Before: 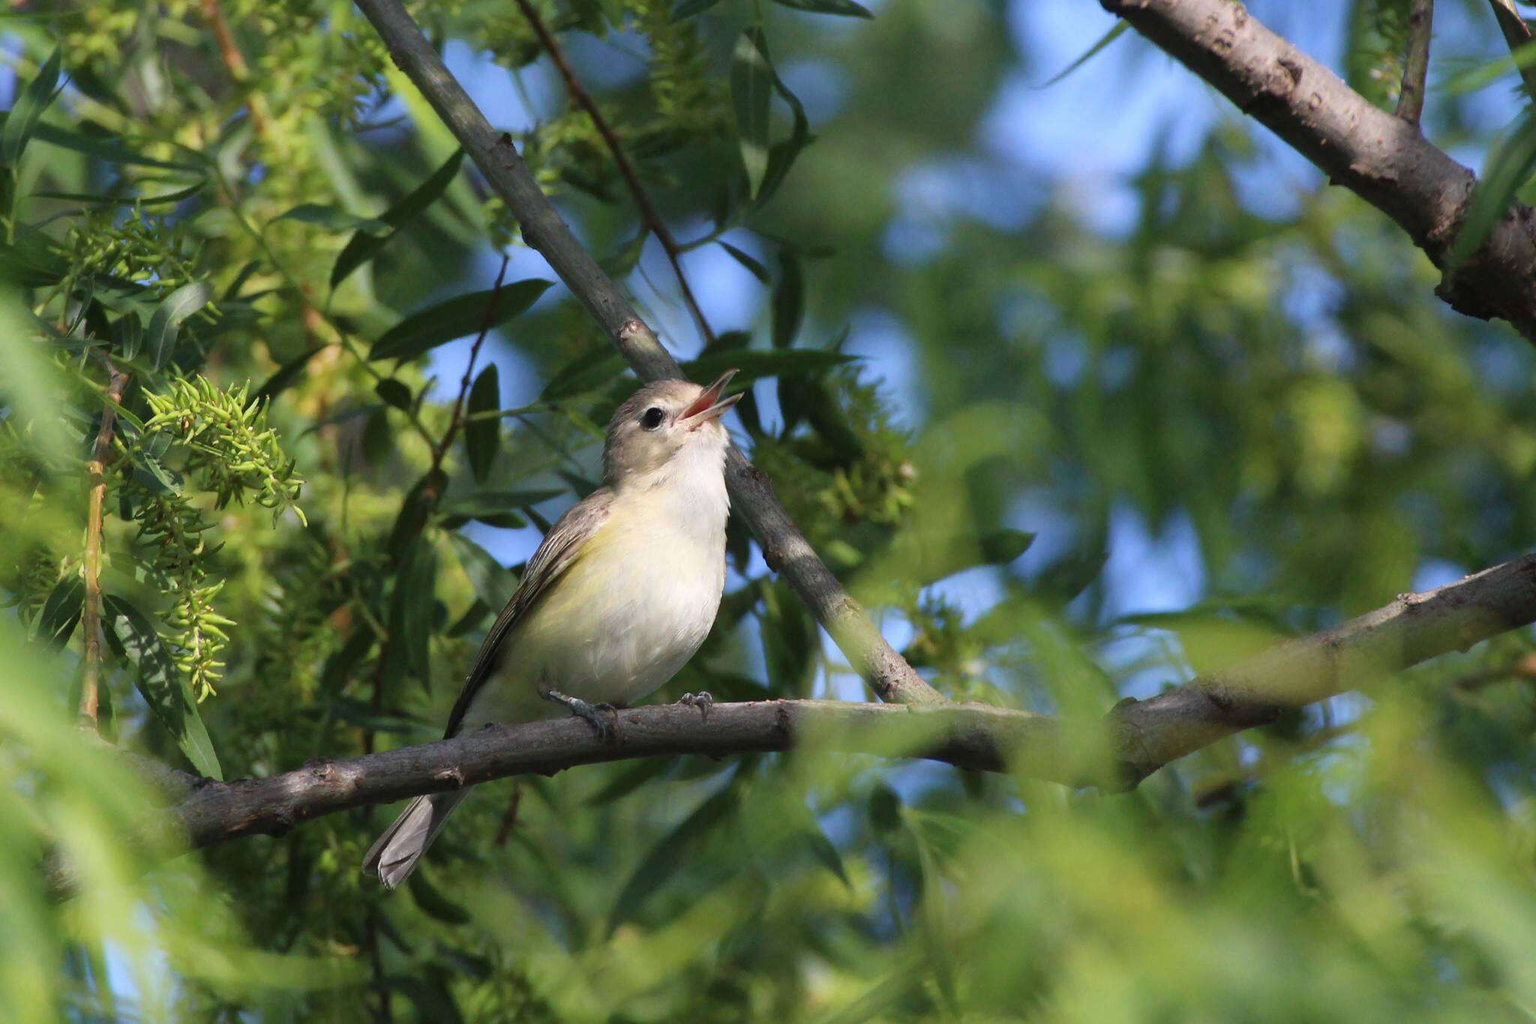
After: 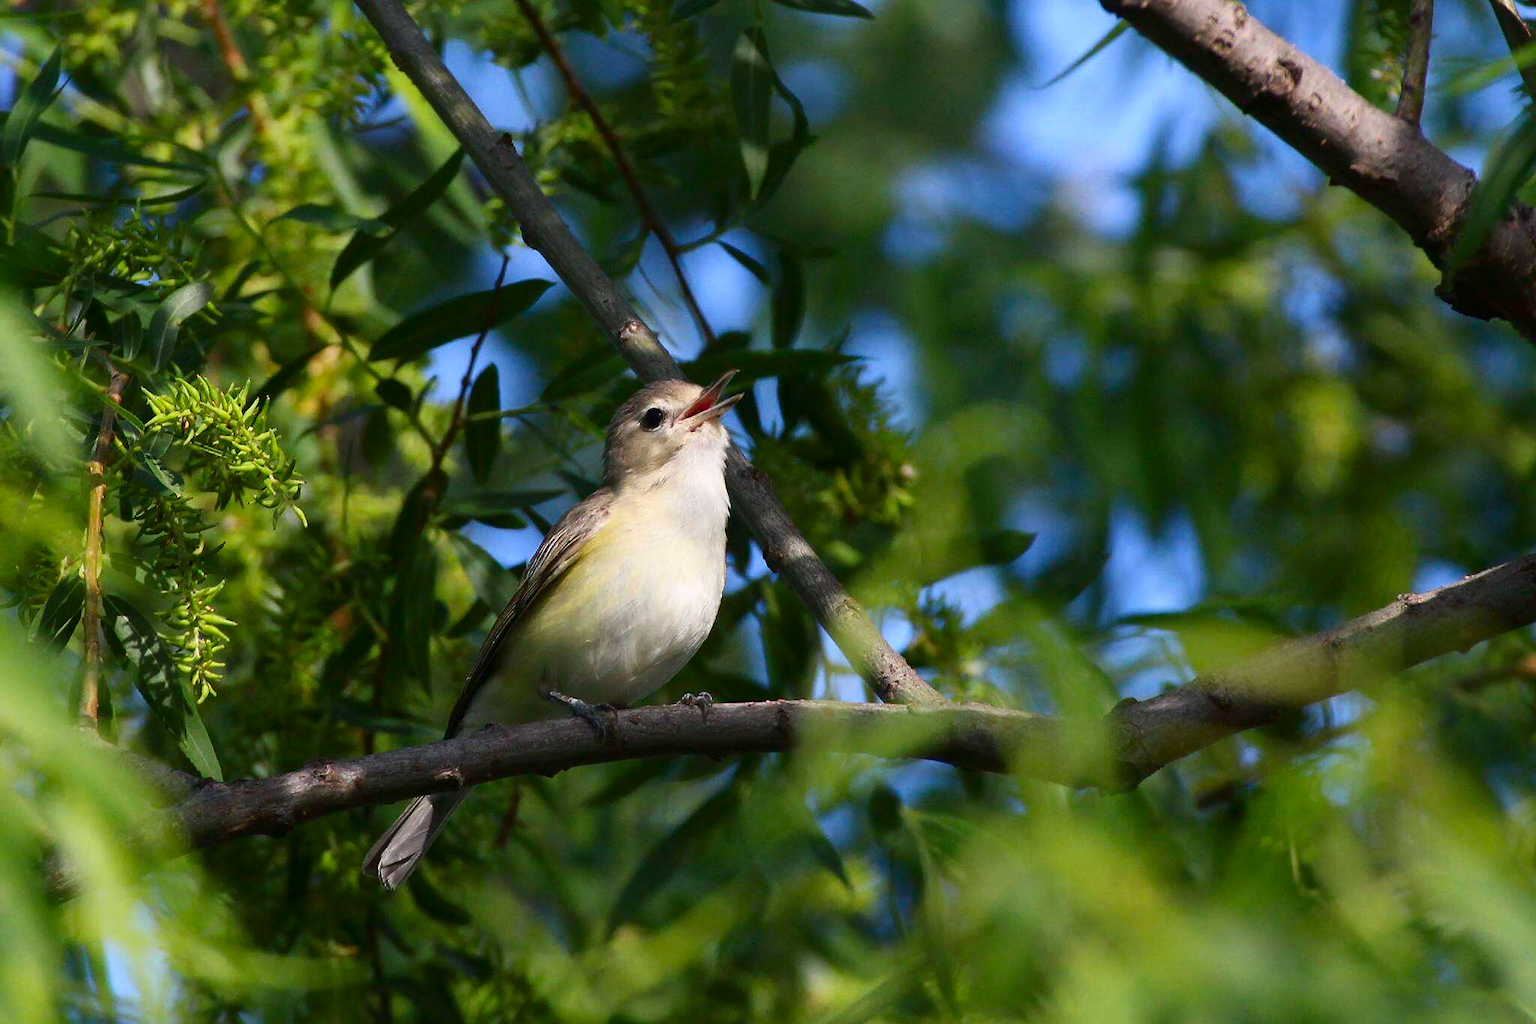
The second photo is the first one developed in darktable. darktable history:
contrast brightness saturation: contrast 0.12, brightness -0.12, saturation 0.2
sharpen: radius 1
